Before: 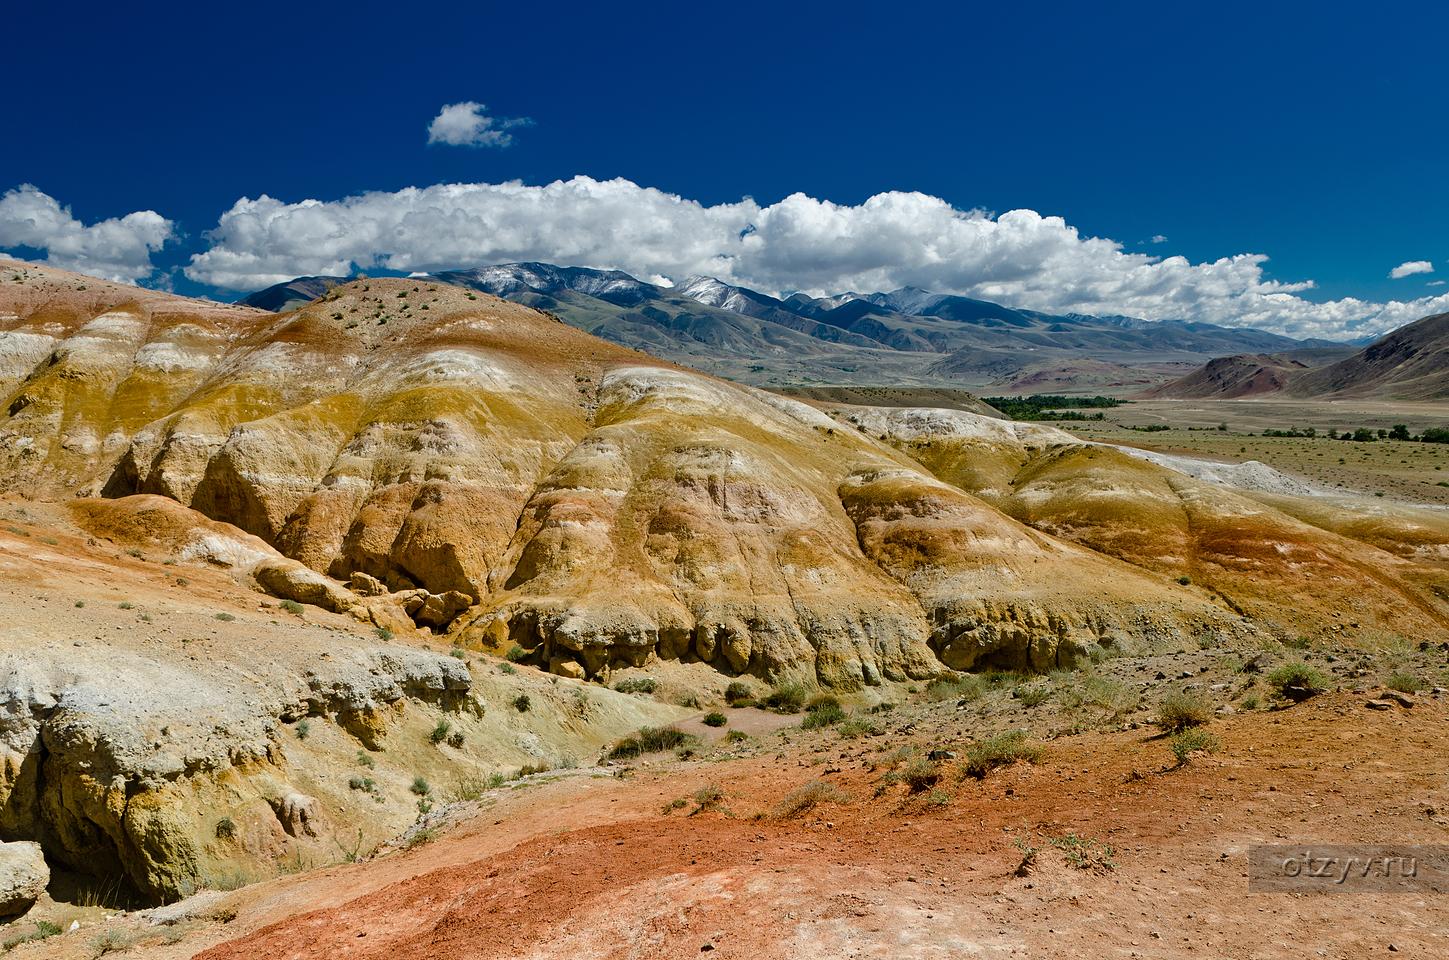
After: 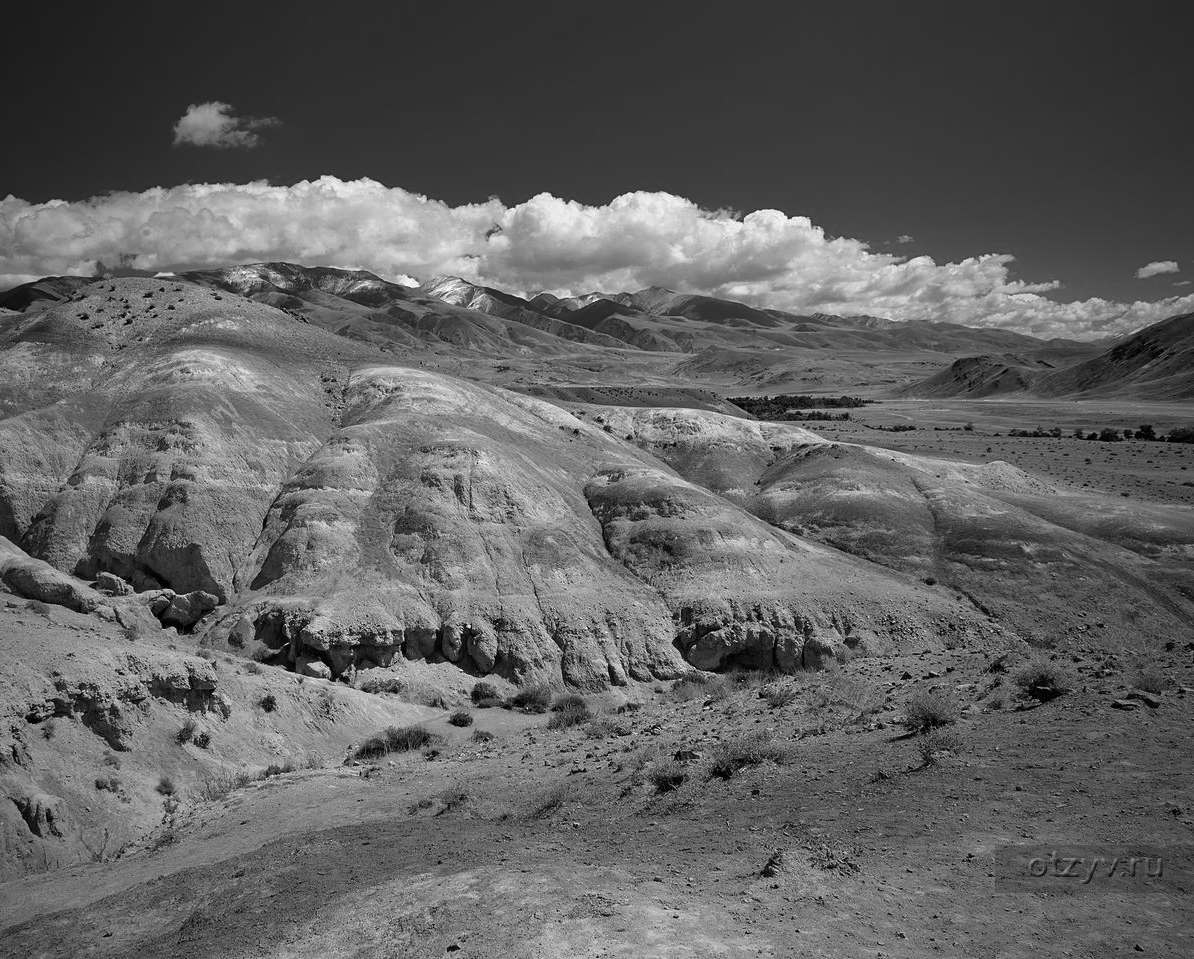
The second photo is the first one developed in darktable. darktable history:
vignetting: fall-off start 72.14%, fall-off radius 108.07%, brightness -0.713, saturation -0.488, center (-0.054, -0.359), width/height ratio 0.729
crop: left 17.582%, bottom 0.031%
monochrome: a 0, b 0, size 0.5, highlights 0.57
